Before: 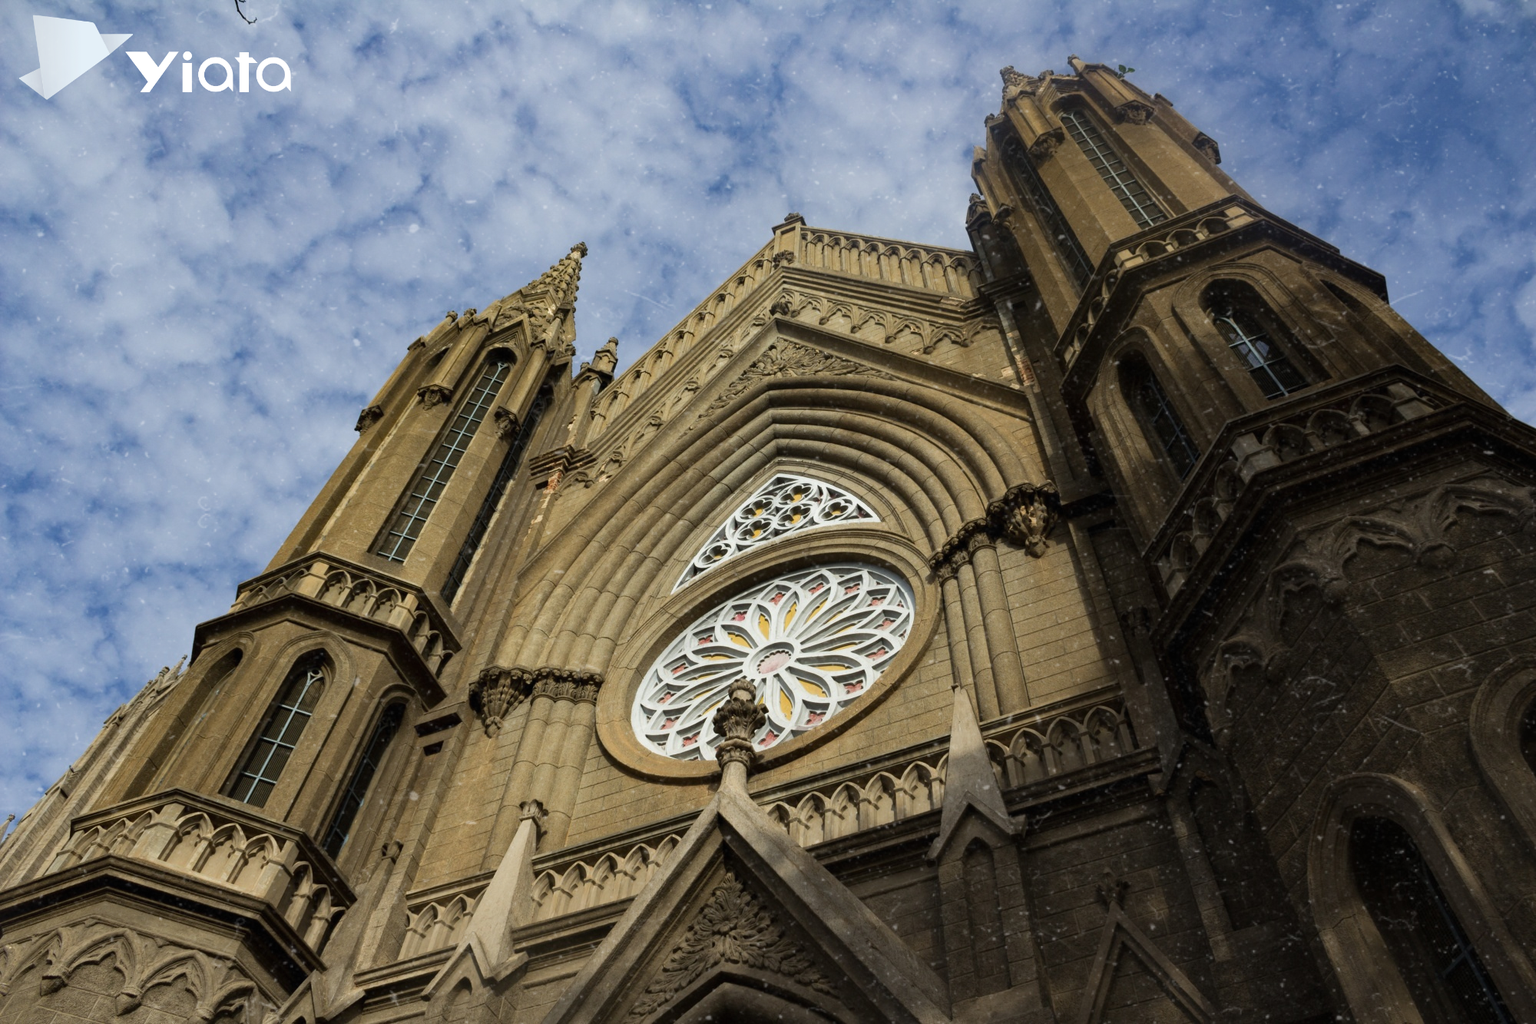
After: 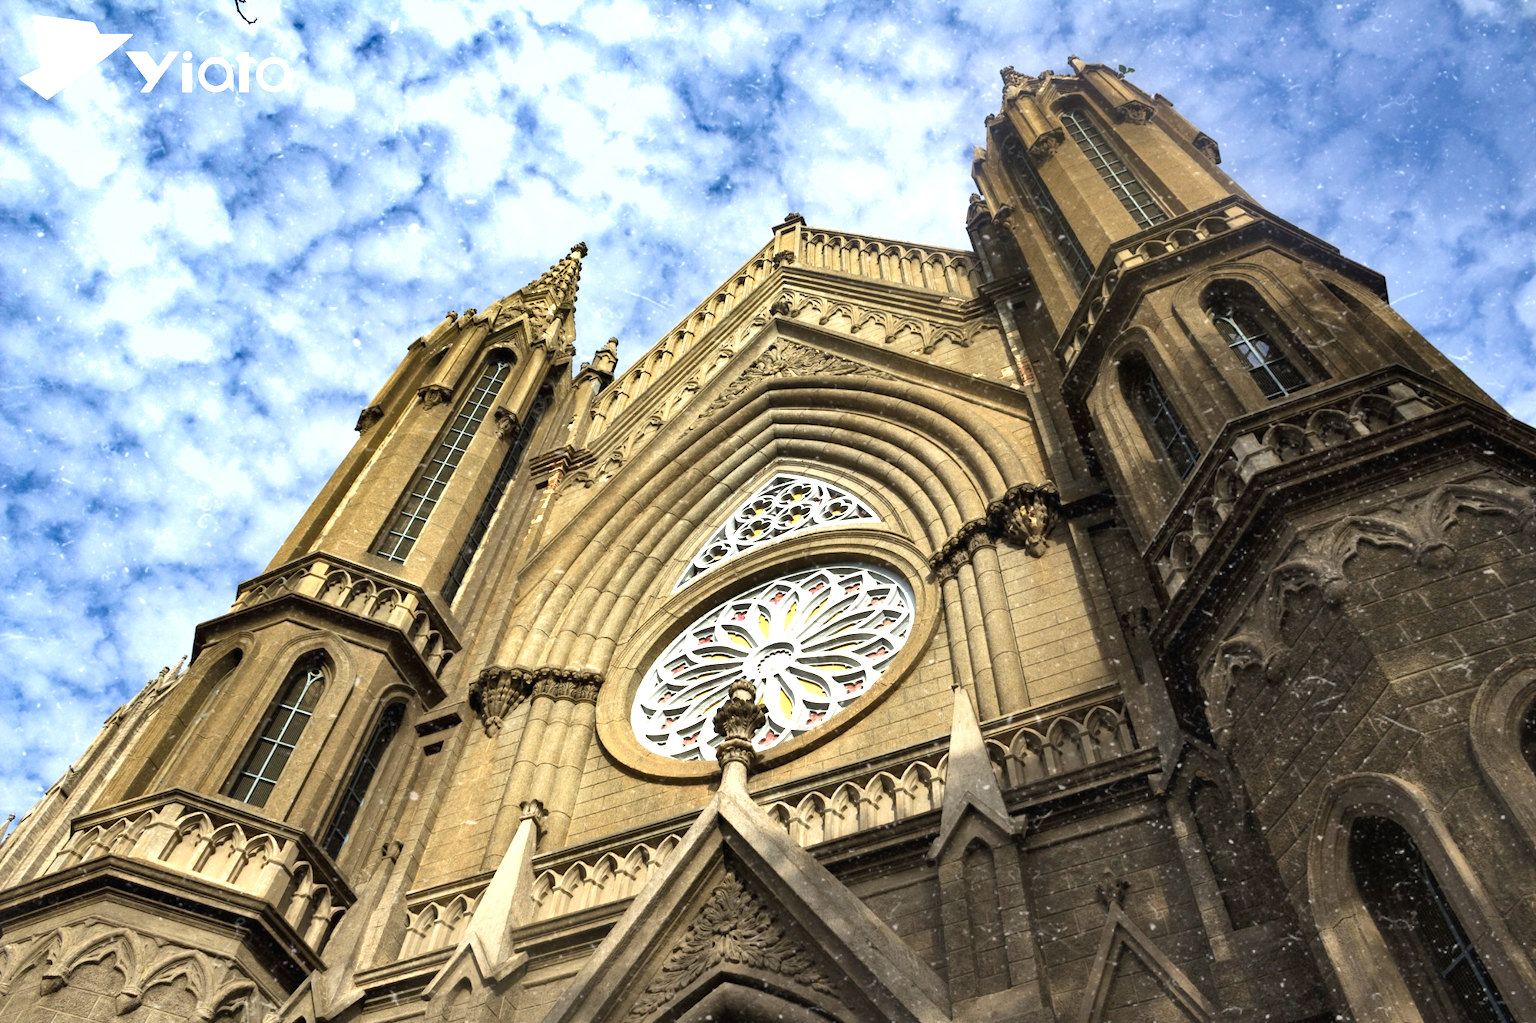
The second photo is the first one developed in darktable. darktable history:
exposure: black level correction 0, exposure 1.2 EV, compensate highlight preservation false
tone equalizer: -8 EV -0.543 EV, edges refinement/feathering 500, mask exposure compensation -1.57 EV, preserve details no
shadows and highlights: low approximation 0.01, soften with gaussian
